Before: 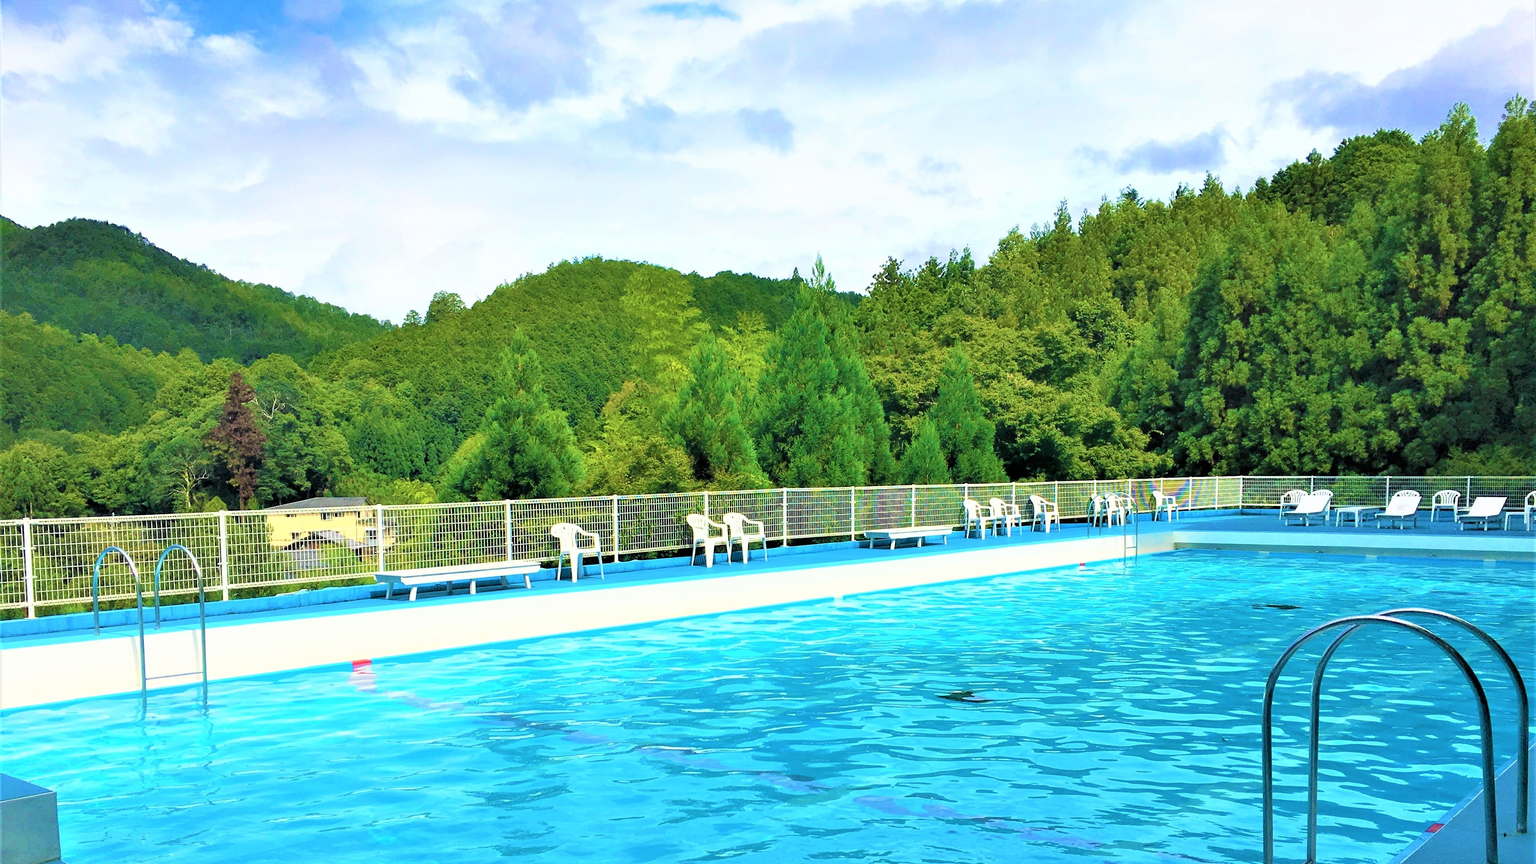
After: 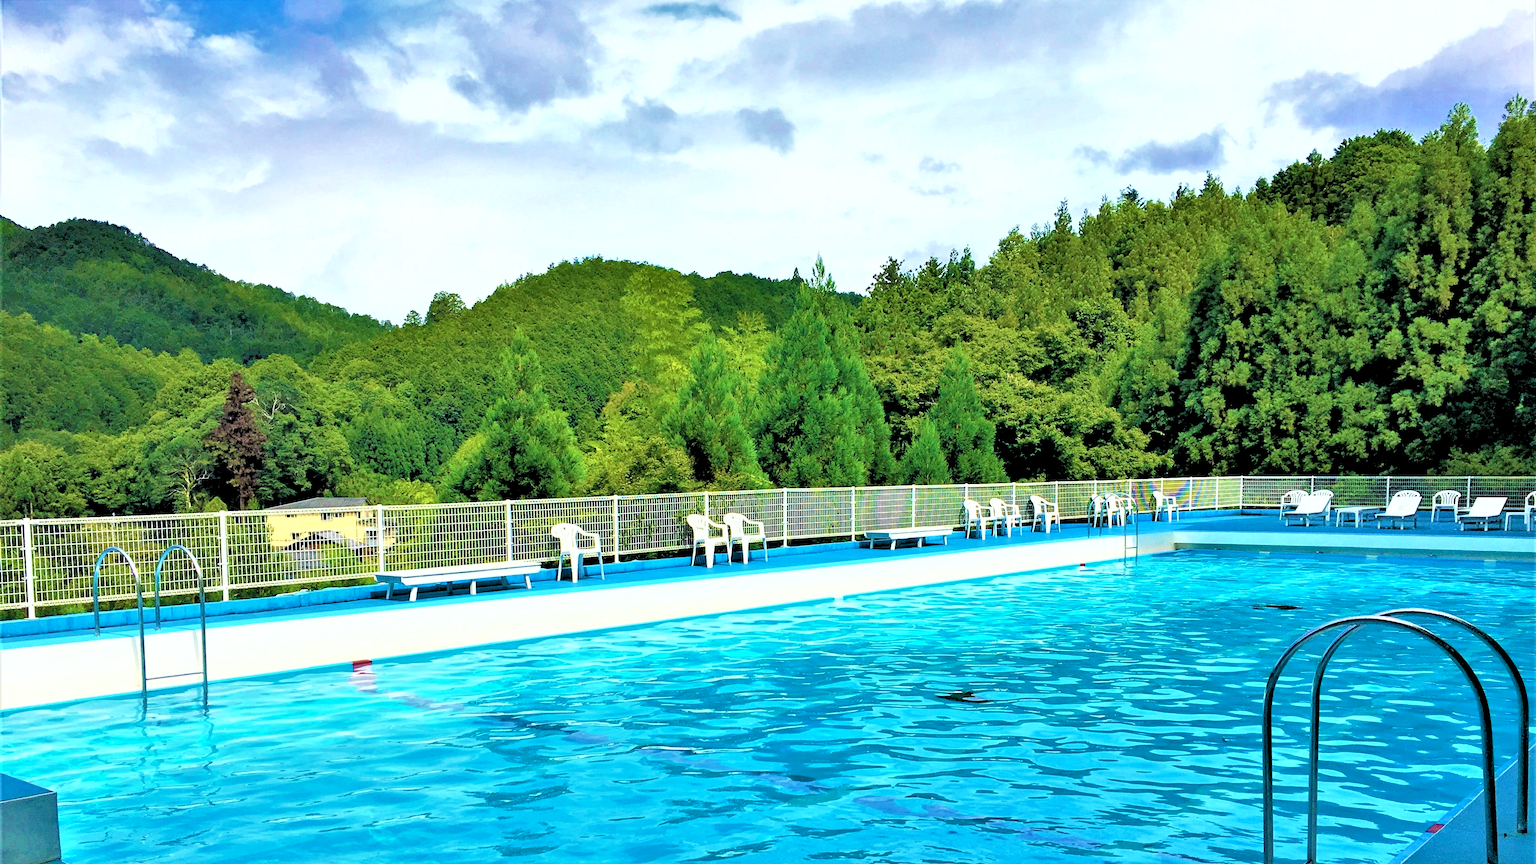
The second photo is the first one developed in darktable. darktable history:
rgb levels: levels [[0.029, 0.461, 0.922], [0, 0.5, 1], [0, 0.5, 1]]
shadows and highlights: highlights color adjustment 0%, low approximation 0.01, soften with gaussian
white balance: red 0.982, blue 1.018
haze removal: compatibility mode true, adaptive false
